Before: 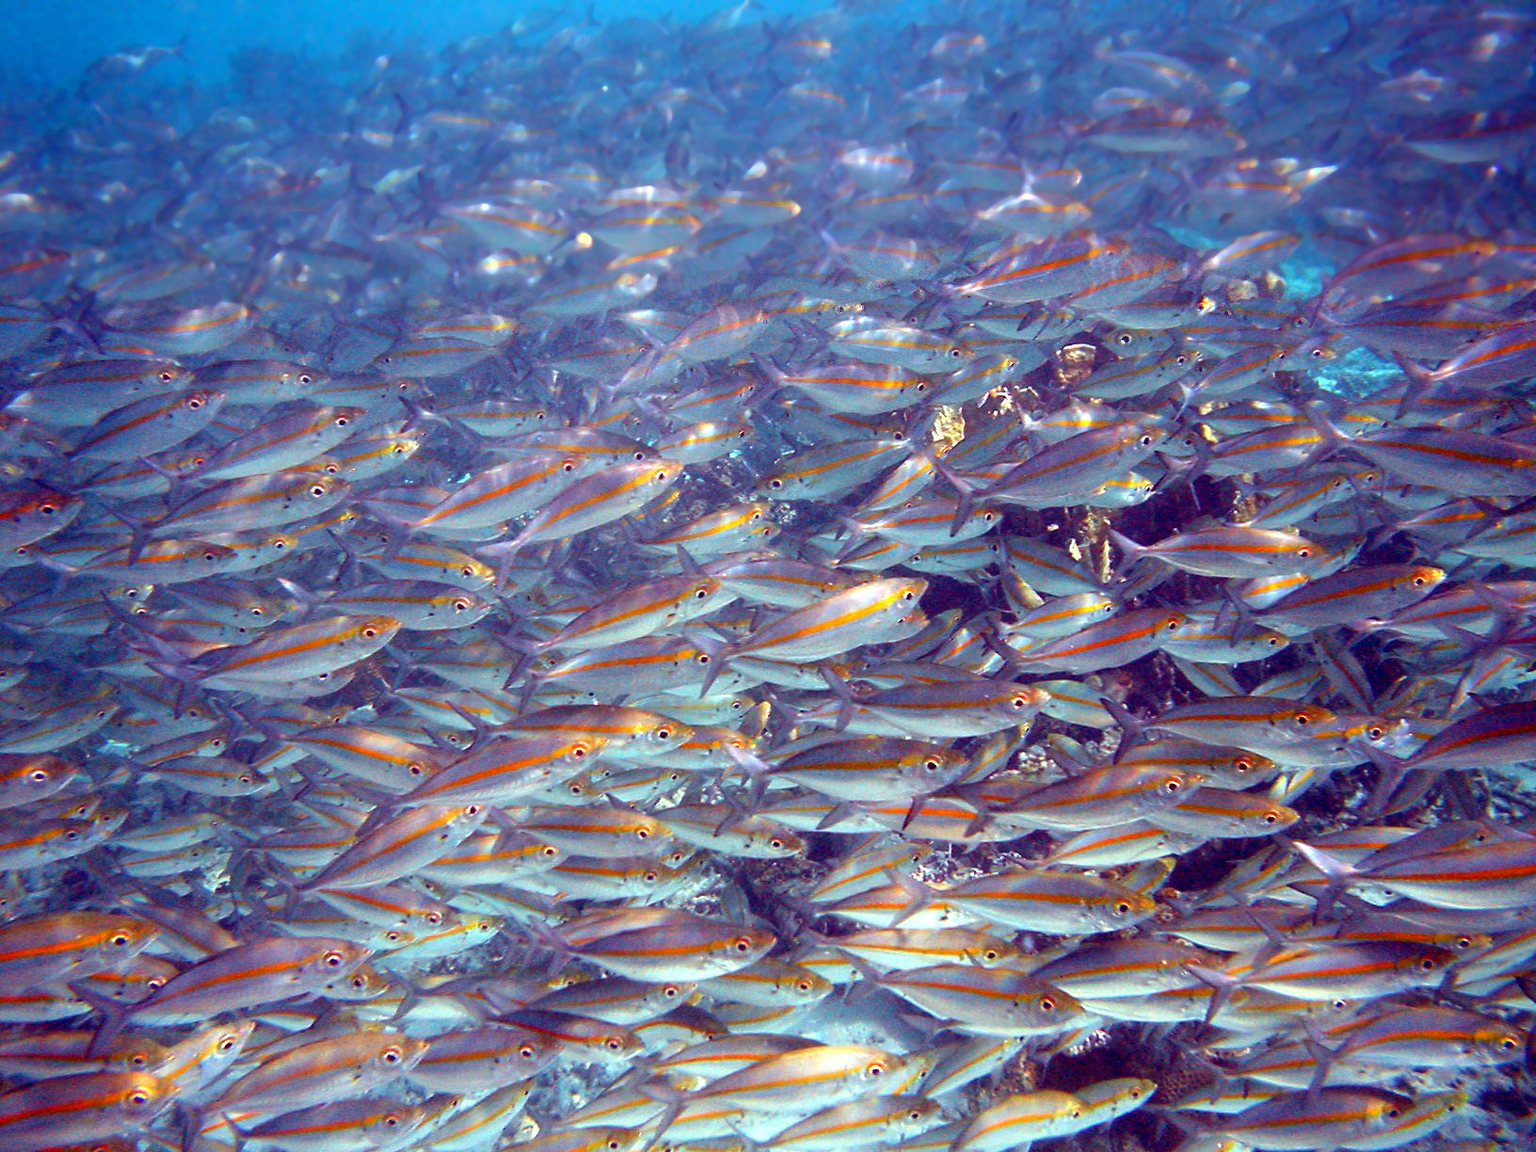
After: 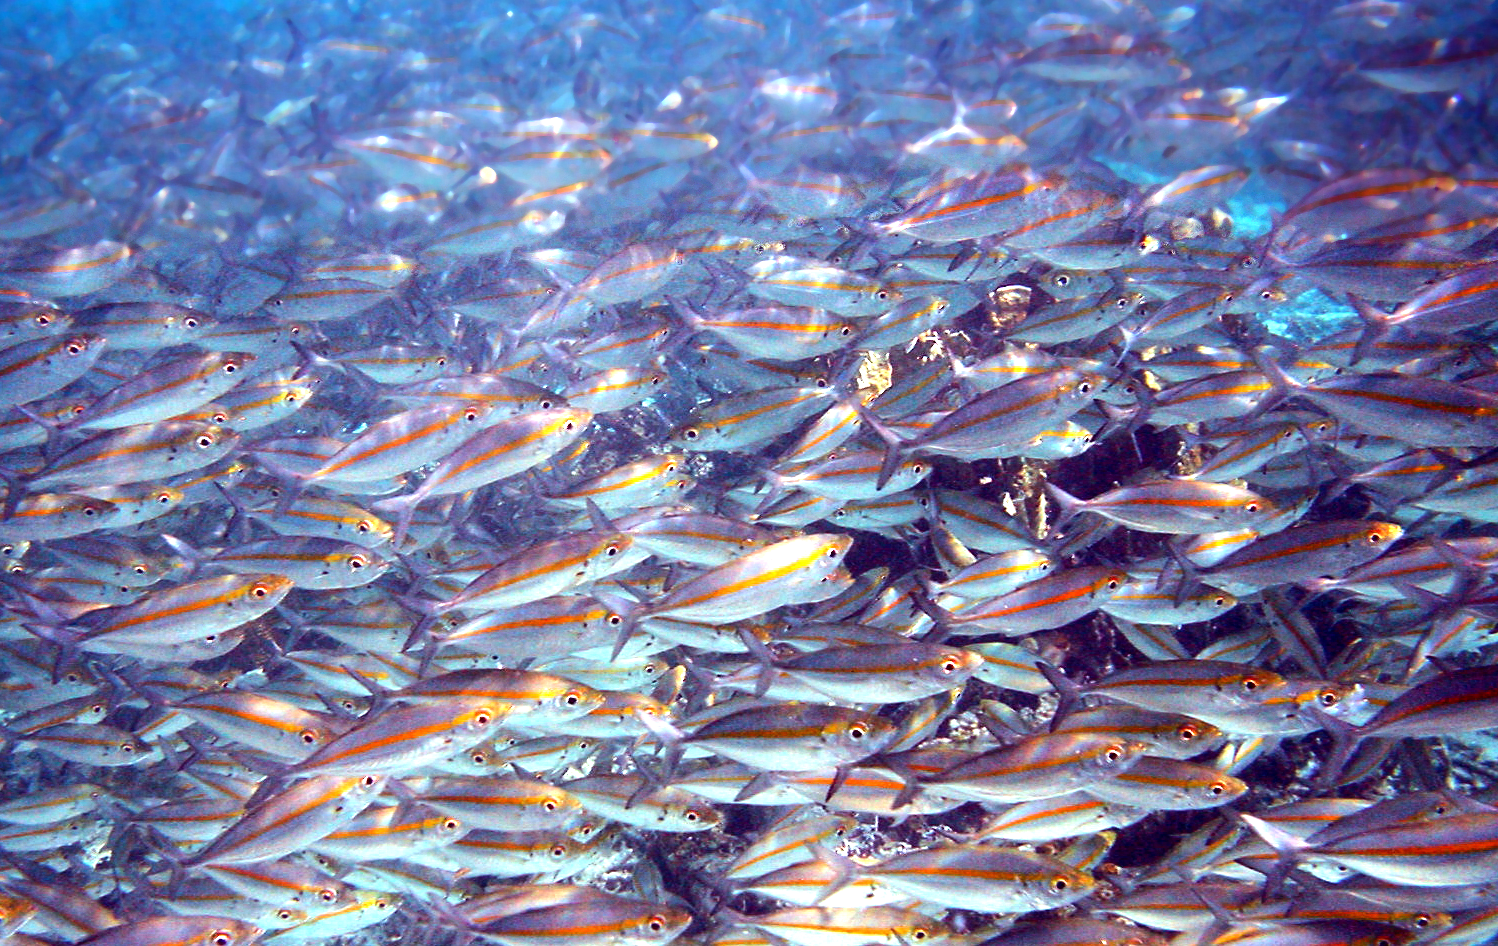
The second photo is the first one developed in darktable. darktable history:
tone equalizer: -8 EV -0.75 EV, -7 EV -0.7 EV, -6 EV -0.6 EV, -5 EV -0.4 EV, -3 EV 0.4 EV, -2 EV 0.6 EV, -1 EV 0.7 EV, +0 EV 0.75 EV, edges refinement/feathering 500, mask exposure compensation -1.57 EV, preserve details no
crop: left 8.155%, top 6.611%, bottom 15.385%
